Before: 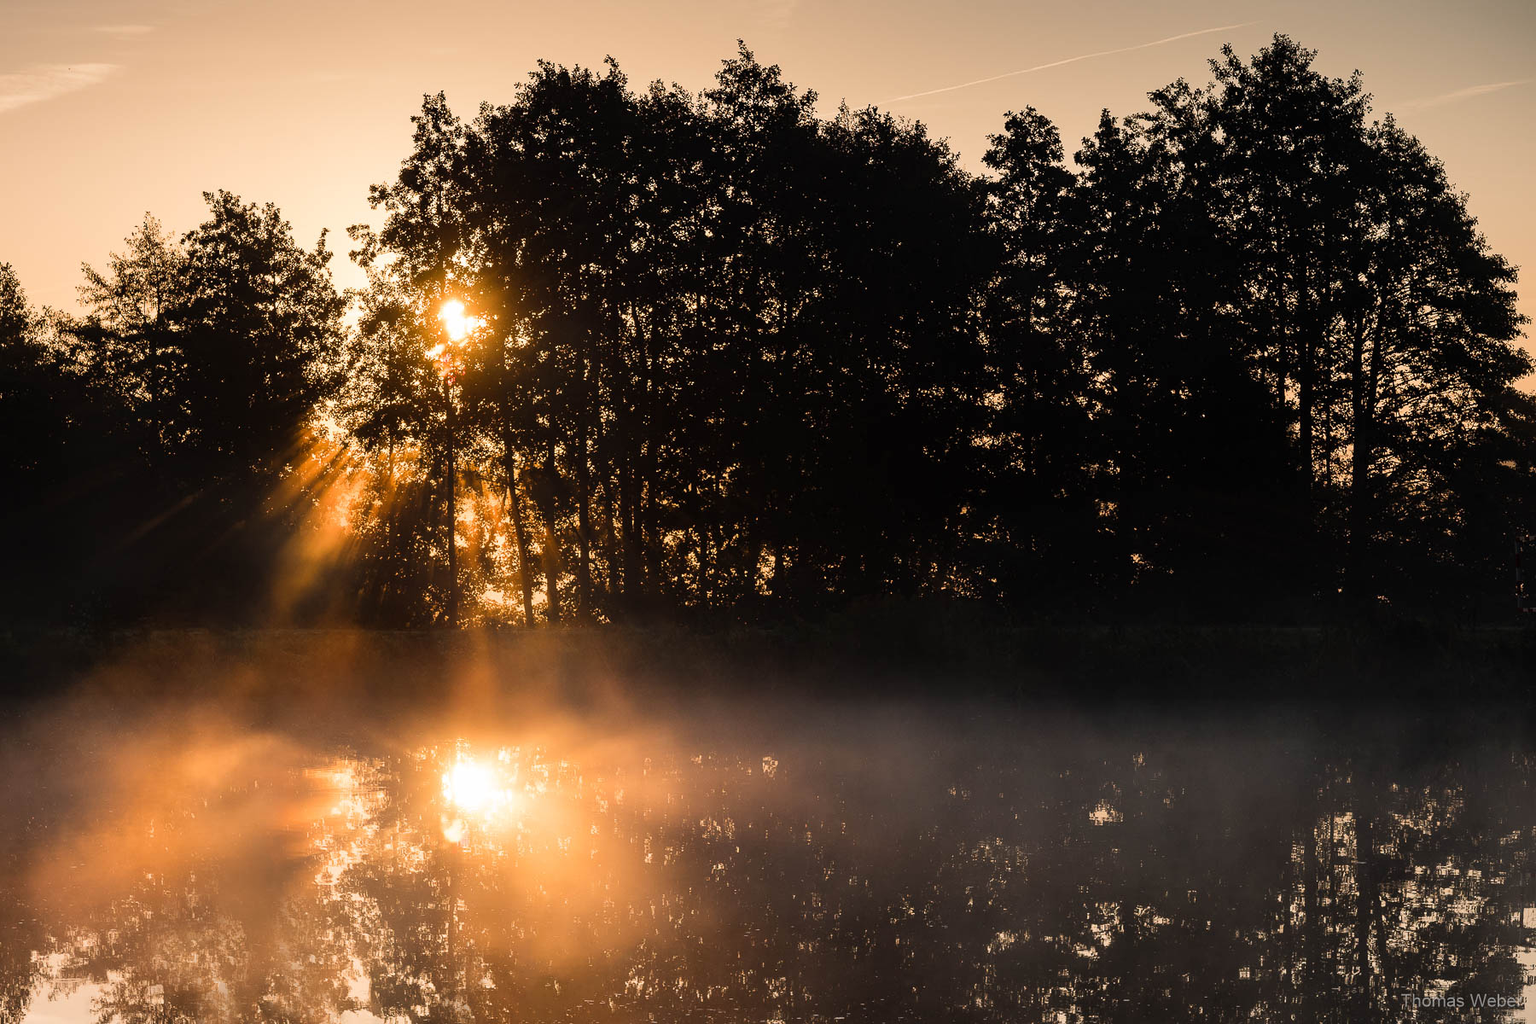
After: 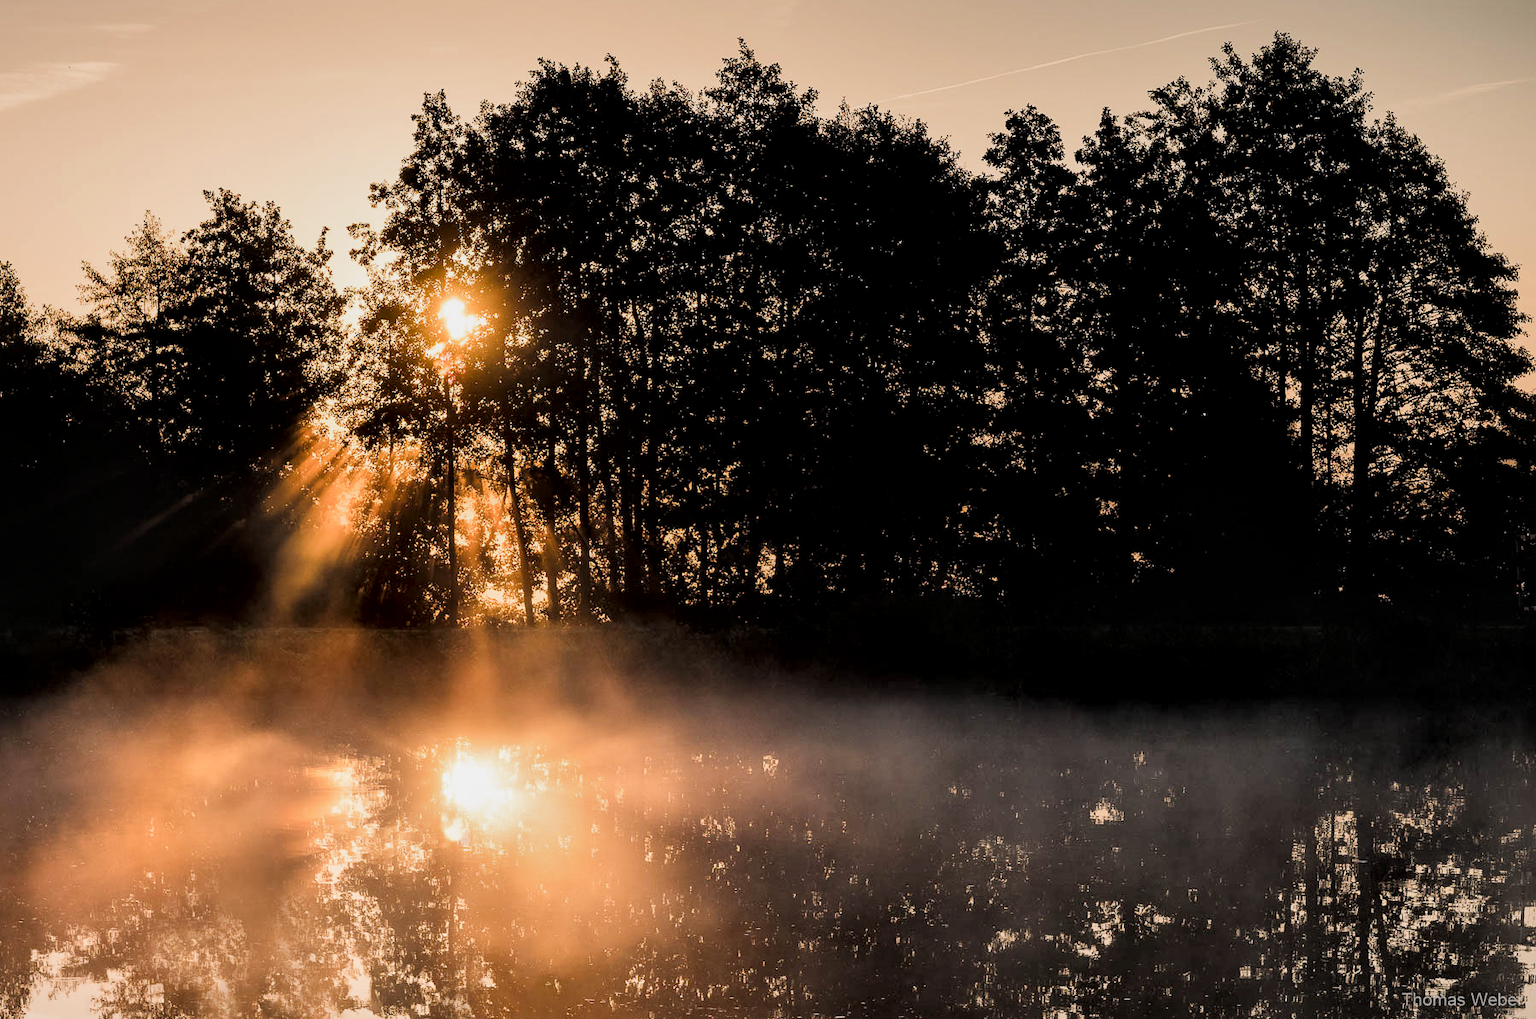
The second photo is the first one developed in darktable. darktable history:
filmic rgb: black relative exposure -7.65 EV, white relative exposure 4.56 EV, threshold 3 EV, hardness 3.61, enable highlight reconstruction true
exposure: exposure 0.434 EV, compensate exposure bias true, compensate highlight preservation false
crop: top 0.247%, bottom 0.202%
local contrast: mode bilateral grid, contrast 49, coarseness 50, detail 150%, midtone range 0.2
